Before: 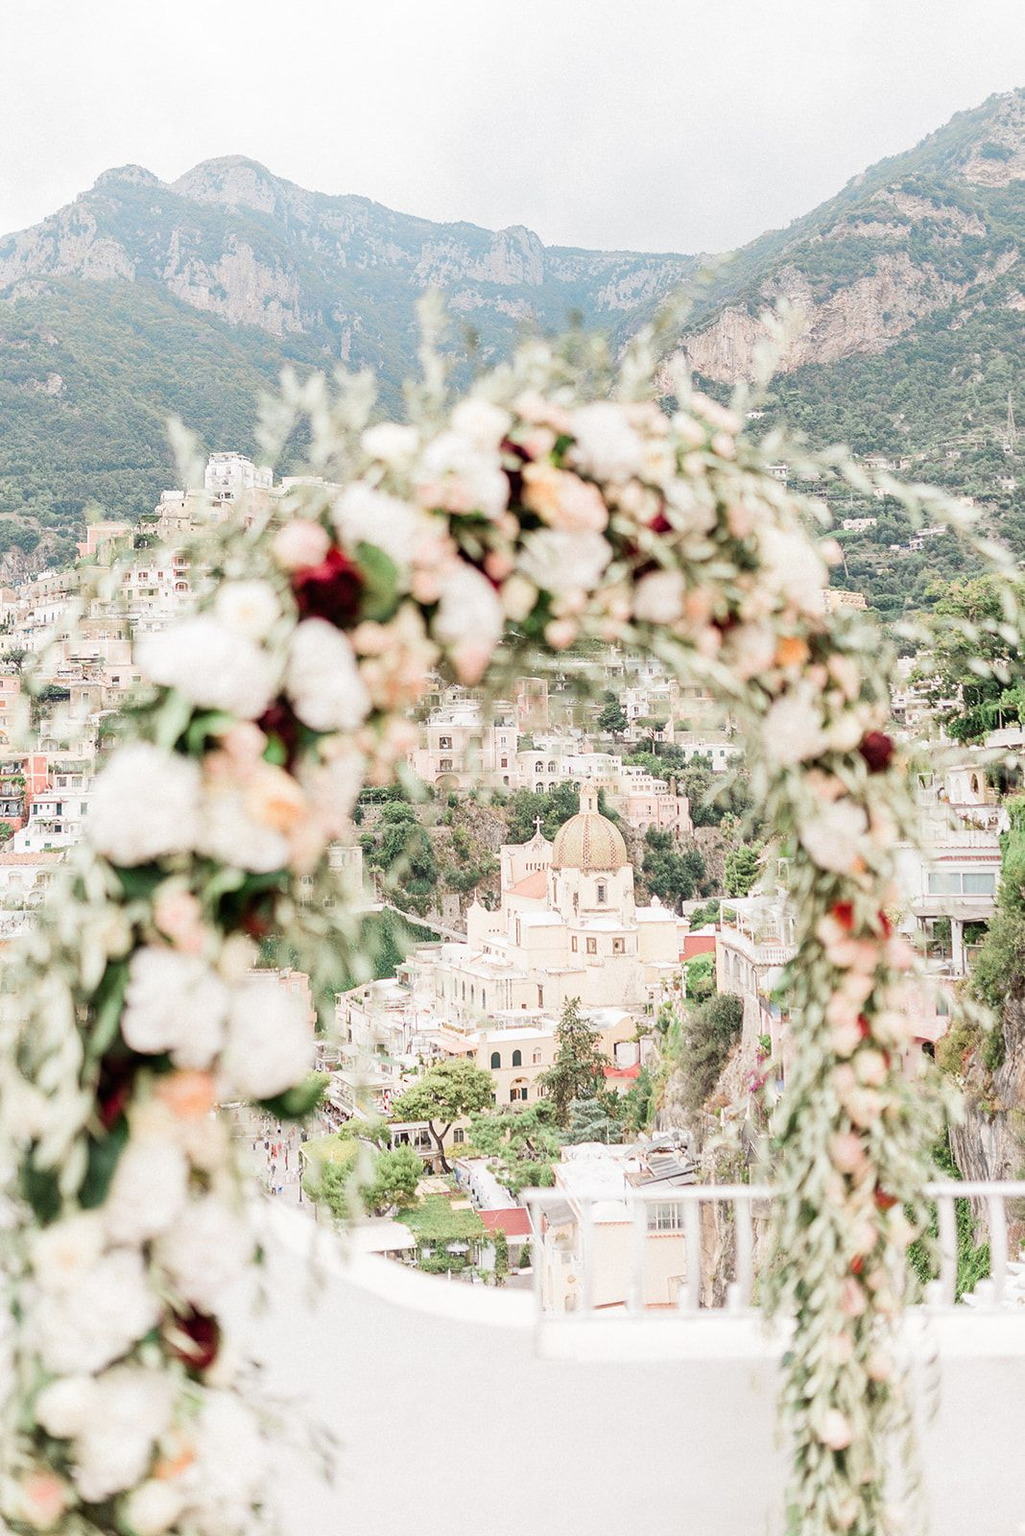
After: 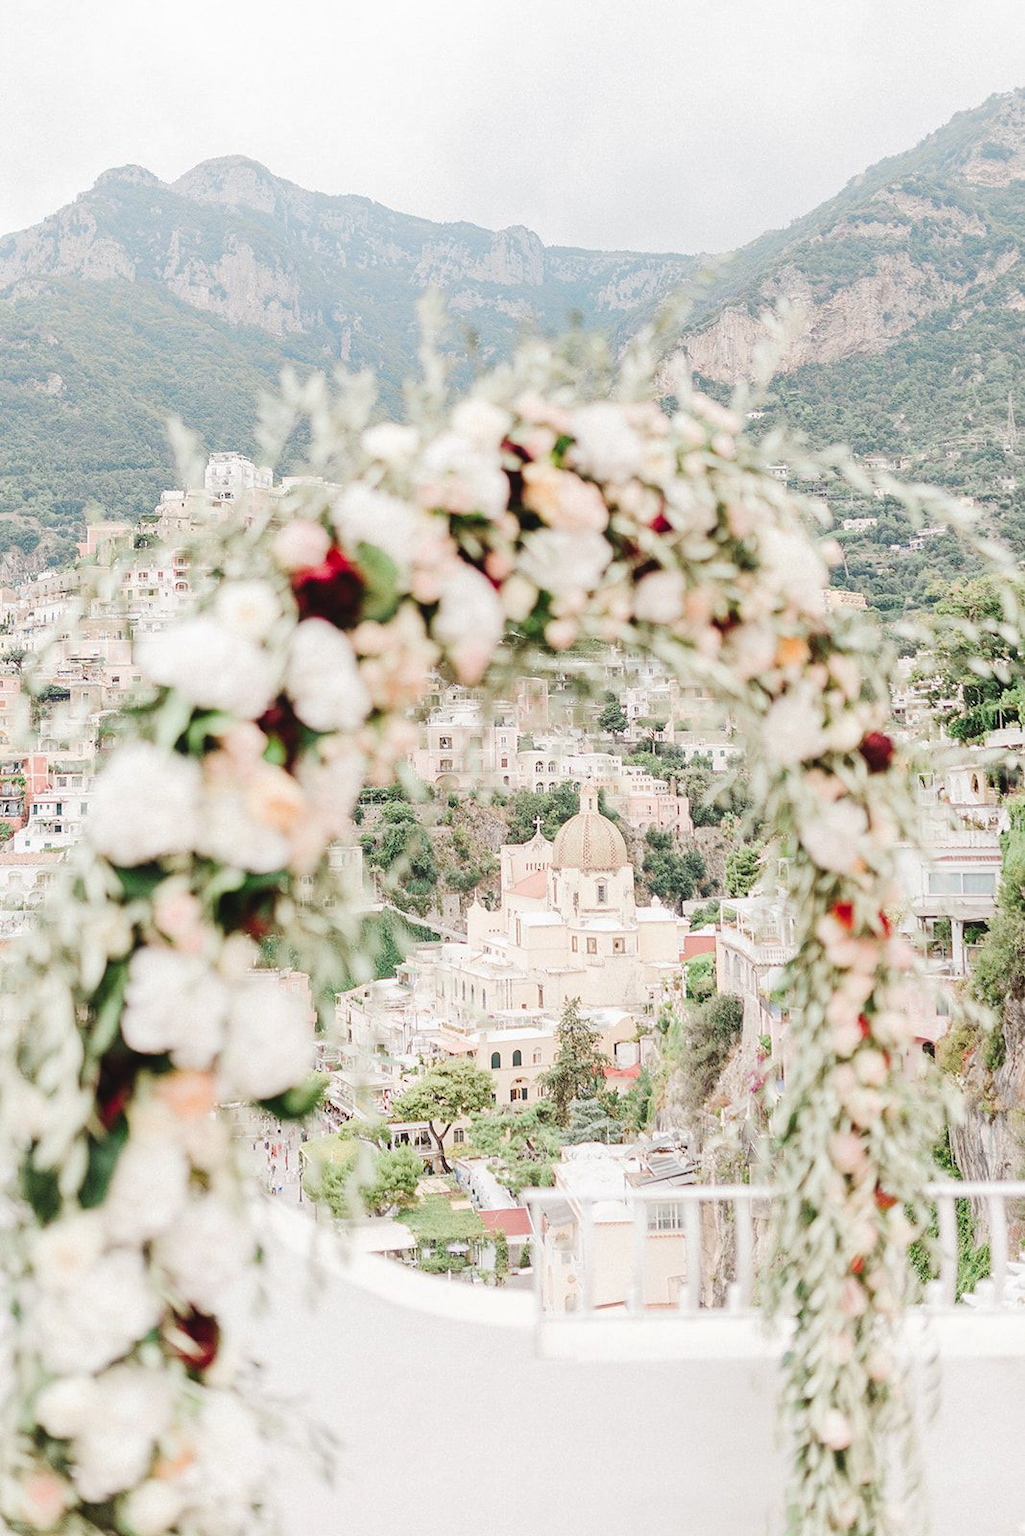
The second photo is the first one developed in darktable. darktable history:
exposure: exposure -0.01 EV, compensate highlight preservation false
tone curve: curves: ch0 [(0, 0) (0.003, 0.054) (0.011, 0.058) (0.025, 0.069) (0.044, 0.087) (0.069, 0.1) (0.1, 0.123) (0.136, 0.152) (0.177, 0.183) (0.224, 0.234) (0.277, 0.291) (0.335, 0.367) (0.399, 0.441) (0.468, 0.524) (0.543, 0.6) (0.623, 0.673) (0.709, 0.744) (0.801, 0.812) (0.898, 0.89) (1, 1)], preserve colors none
